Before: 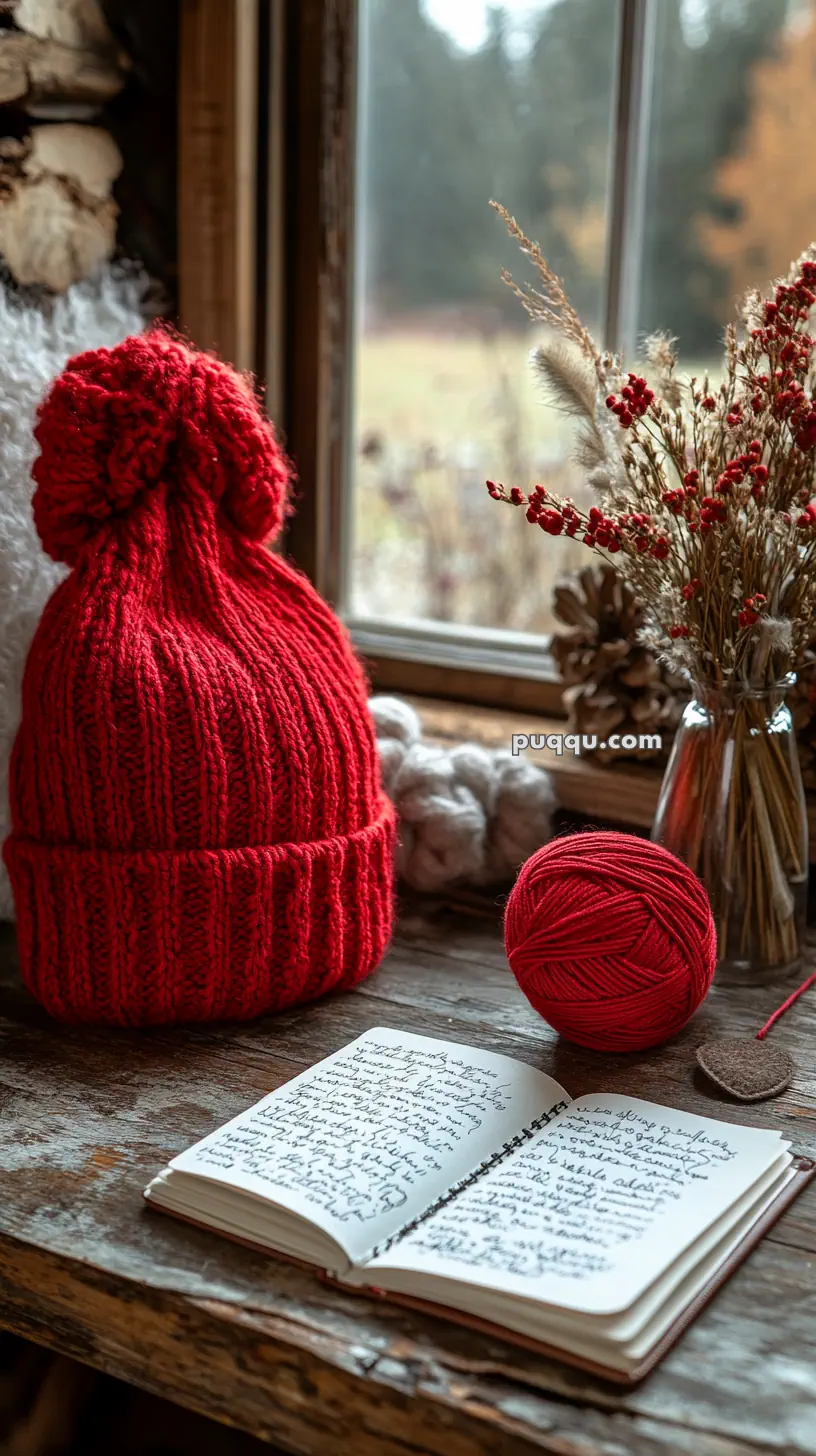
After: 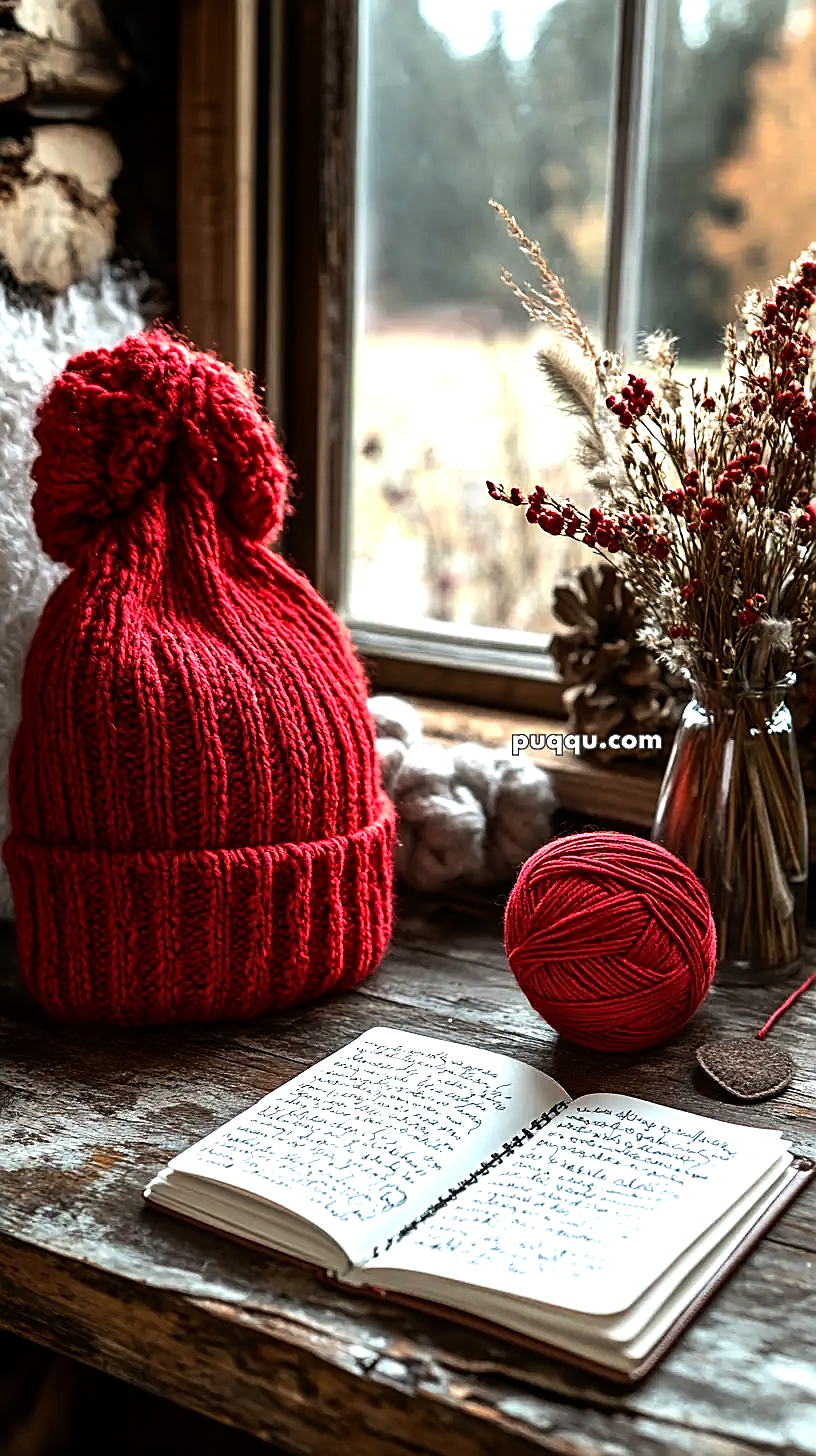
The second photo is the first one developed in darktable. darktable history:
tone equalizer: -8 EV -1.05 EV, -7 EV -1.05 EV, -6 EV -0.862 EV, -5 EV -0.548 EV, -3 EV 0.563 EV, -2 EV 0.881 EV, -1 EV 0.987 EV, +0 EV 1.06 EV, edges refinement/feathering 500, mask exposure compensation -1.57 EV, preserve details no
sharpen: on, module defaults
